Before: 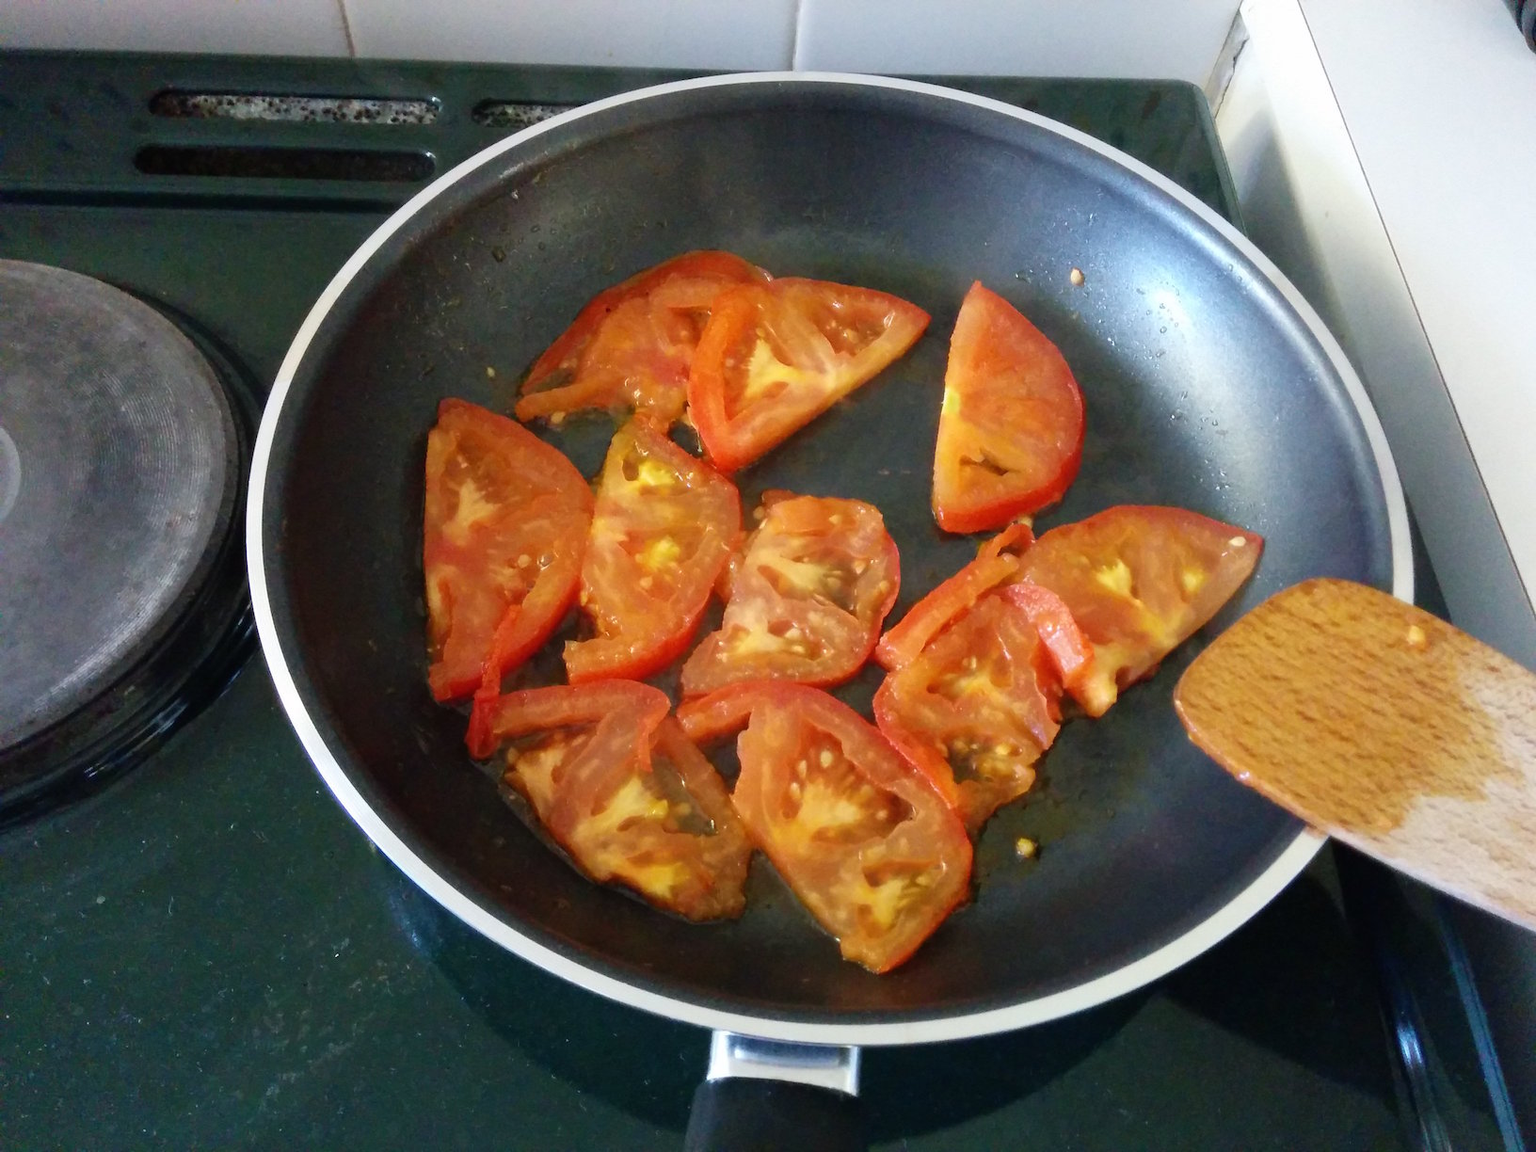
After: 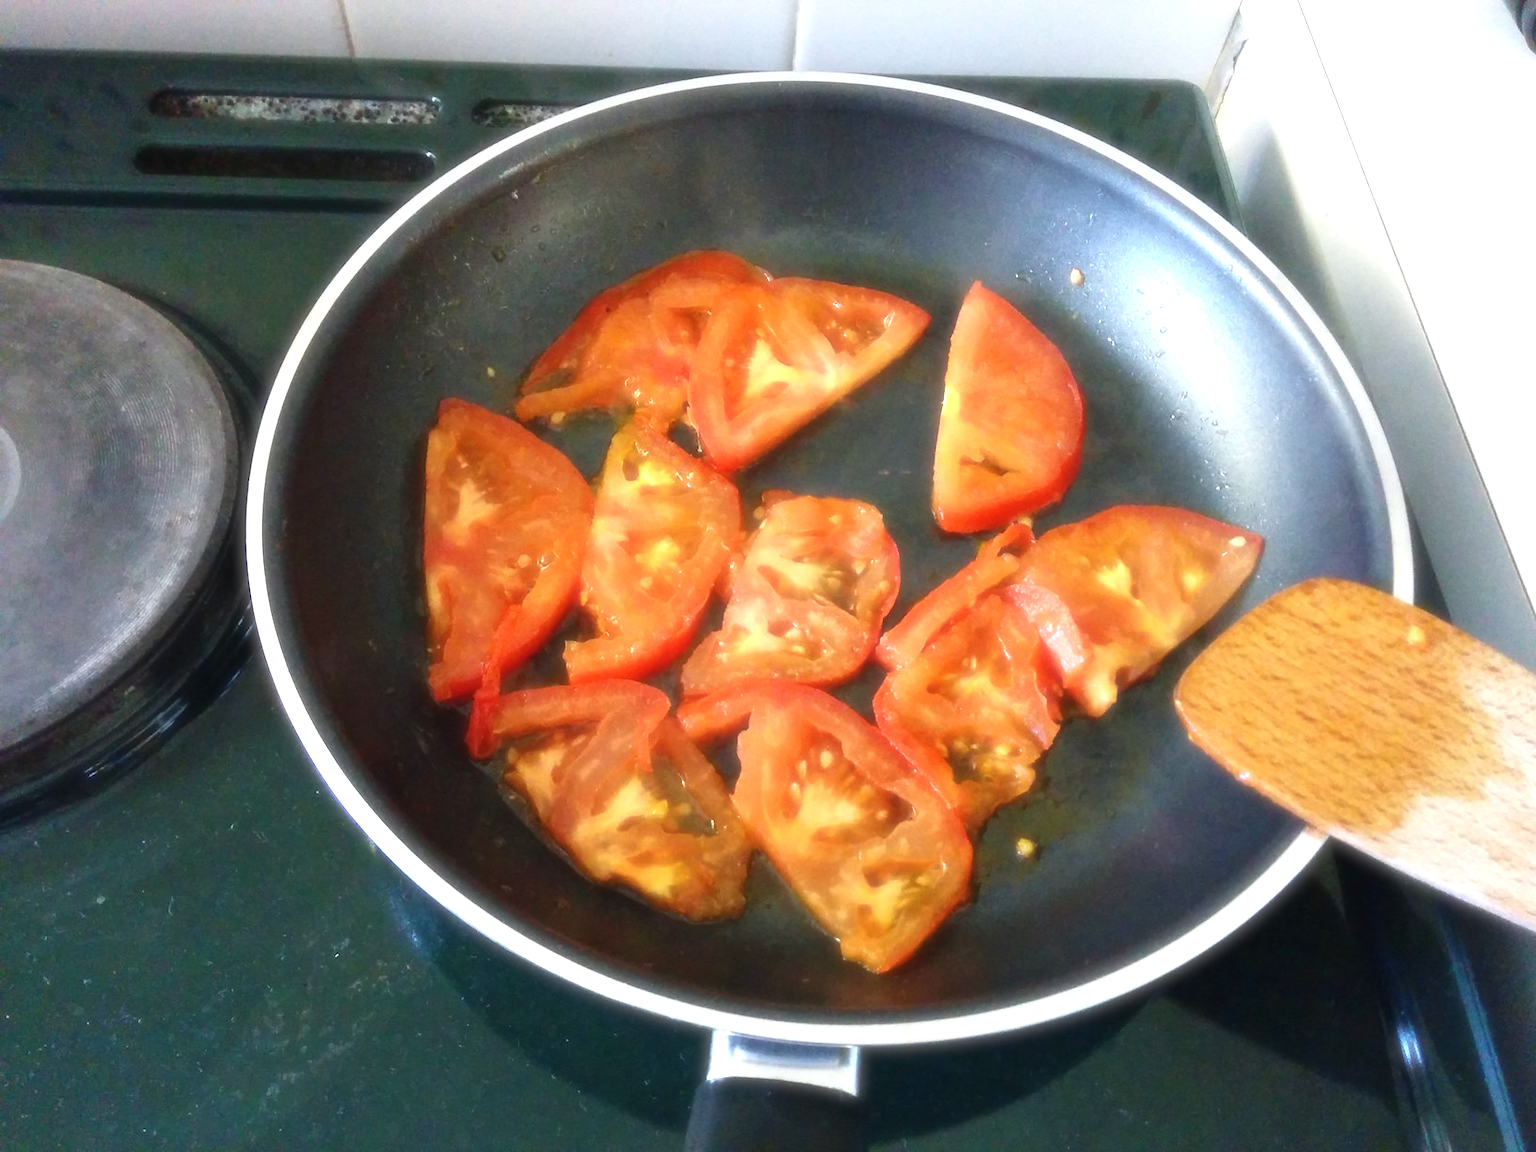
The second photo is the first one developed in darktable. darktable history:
soften: size 19.52%, mix 20.32%
exposure: black level correction 0, exposure 0.7 EV, compensate exposure bias true, compensate highlight preservation false
